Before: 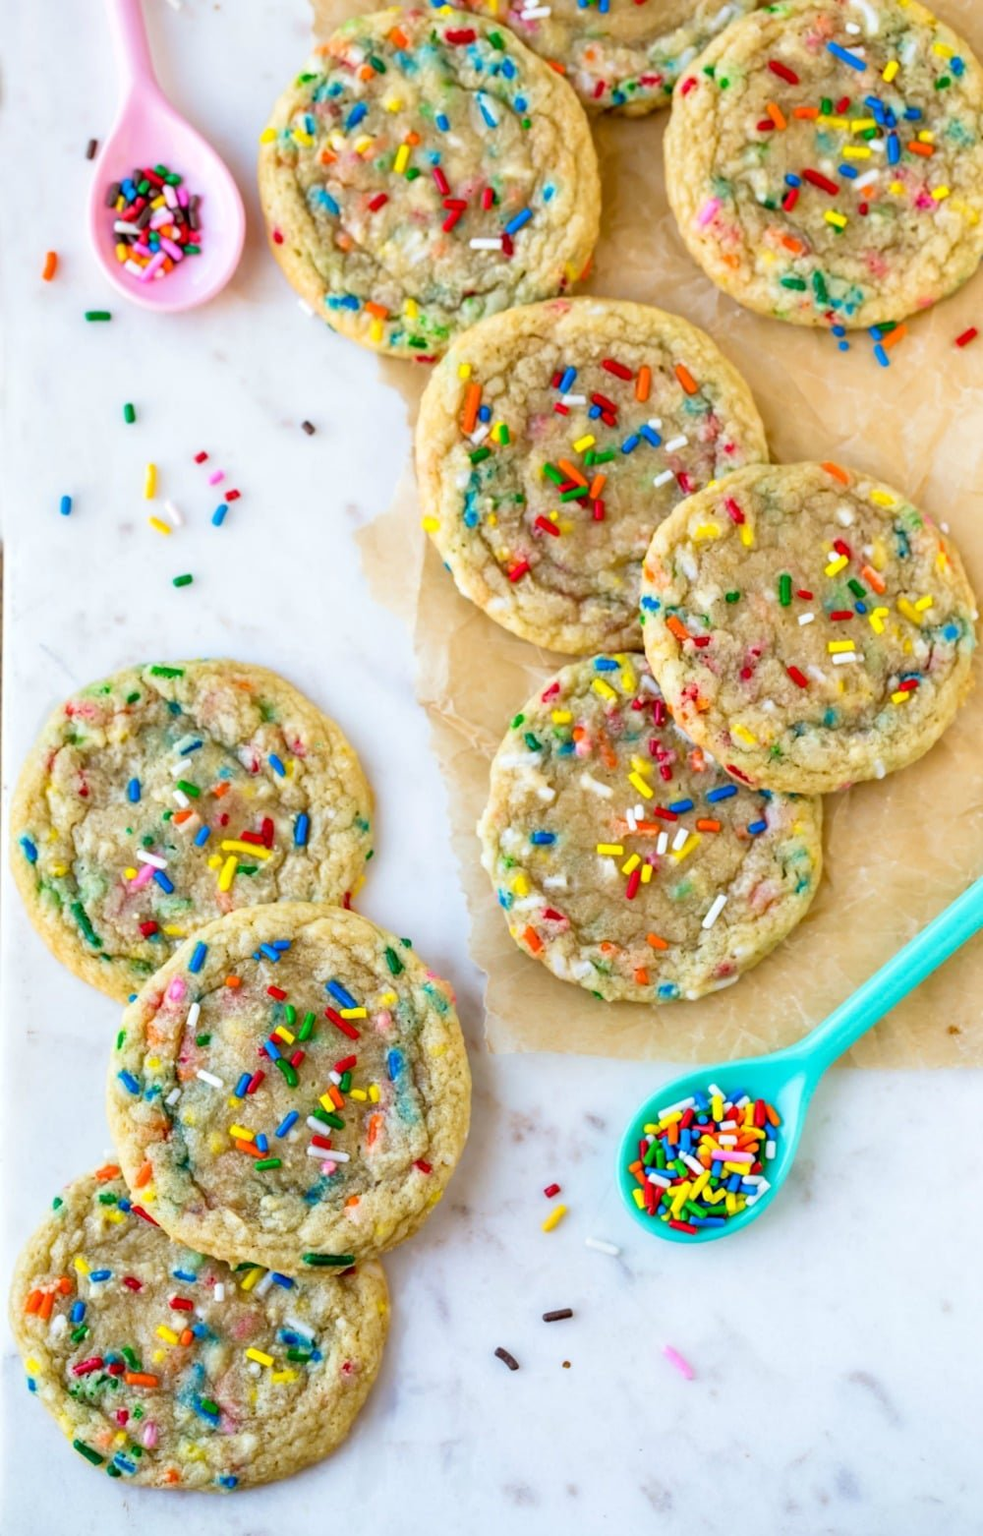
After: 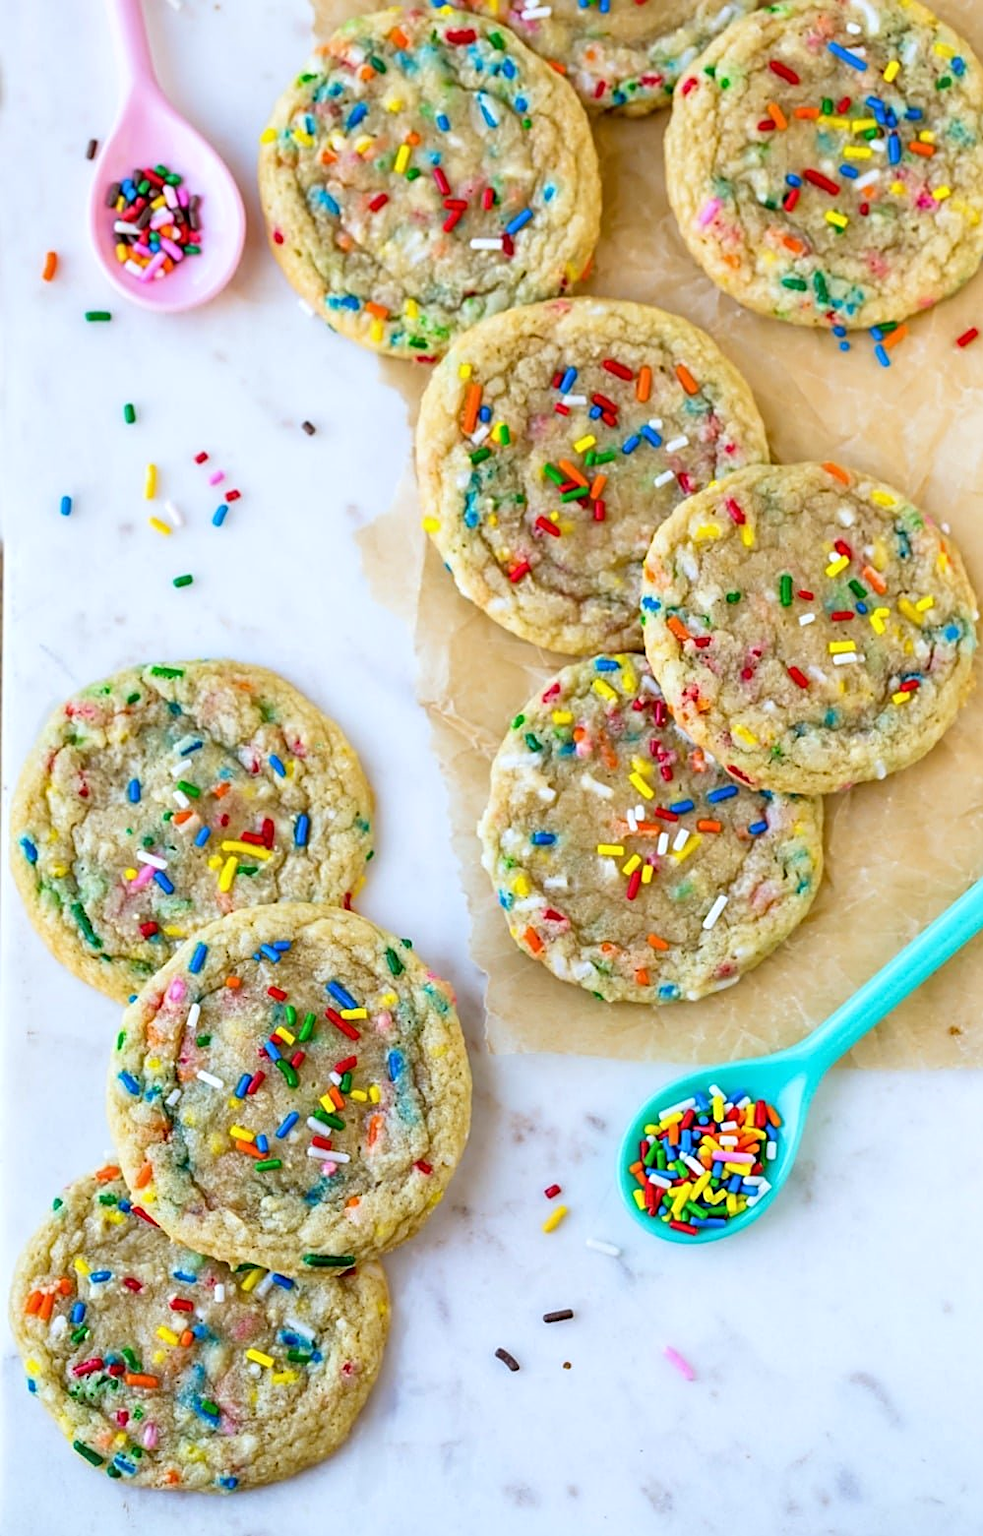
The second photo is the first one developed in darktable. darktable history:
vignetting: fall-off start 100%, brightness 0.05, saturation 0
sharpen: on, module defaults
white balance: red 0.976, blue 1.04
